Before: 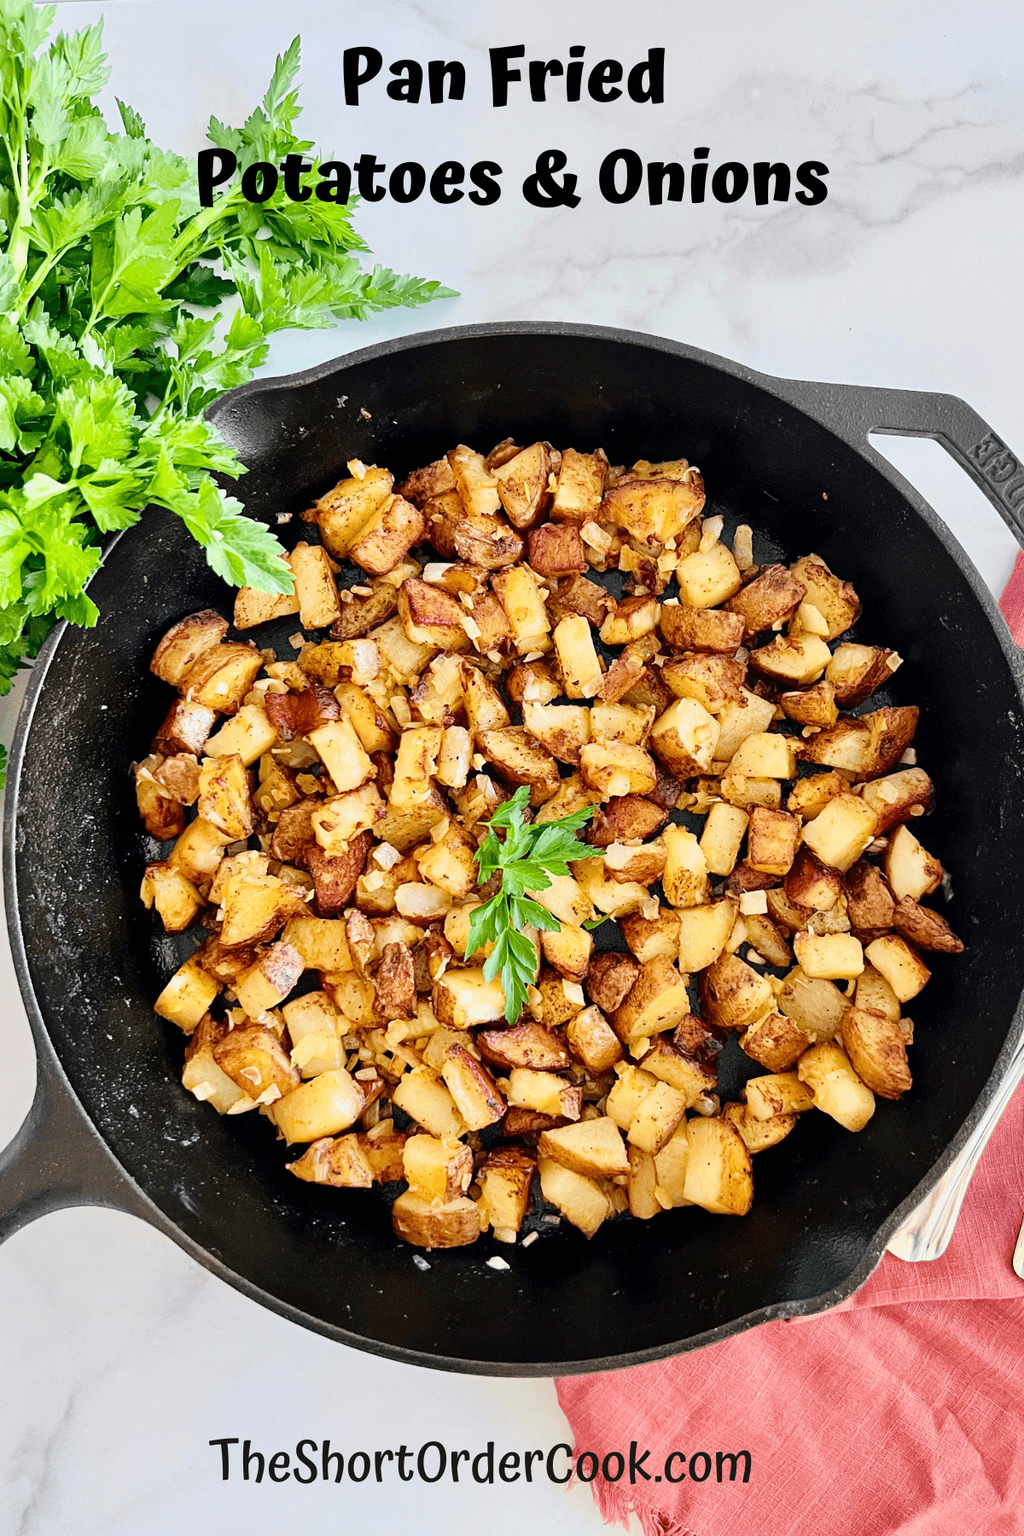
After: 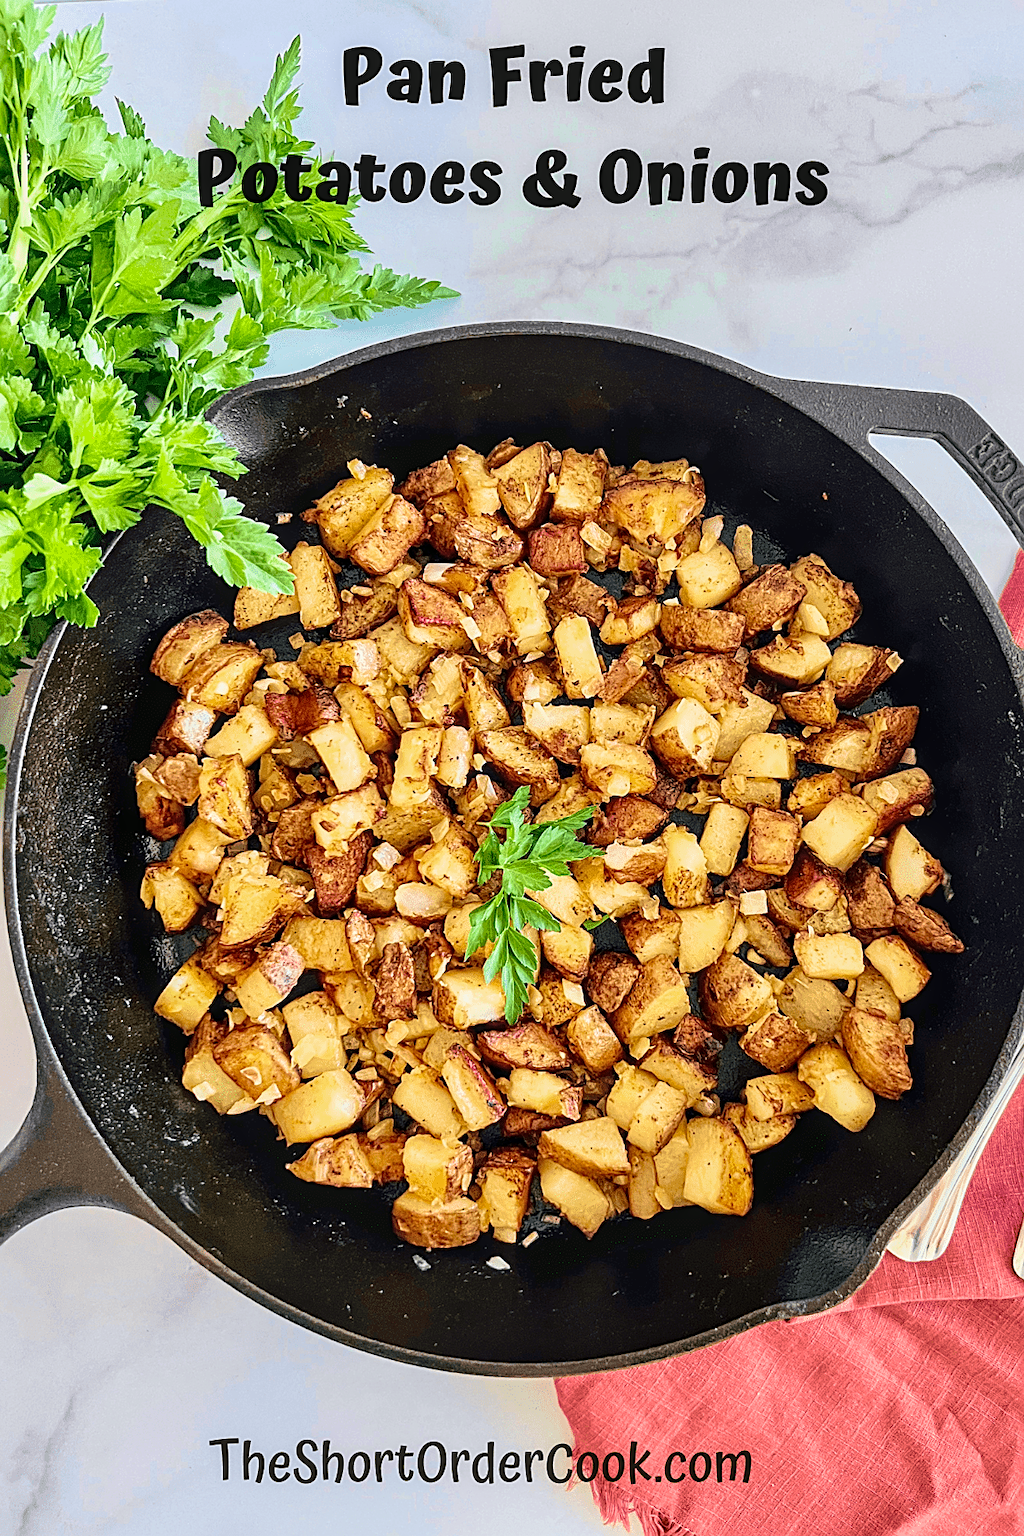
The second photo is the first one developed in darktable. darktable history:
local contrast: on, module defaults
velvia: strength 74.17%
sharpen: on, module defaults
